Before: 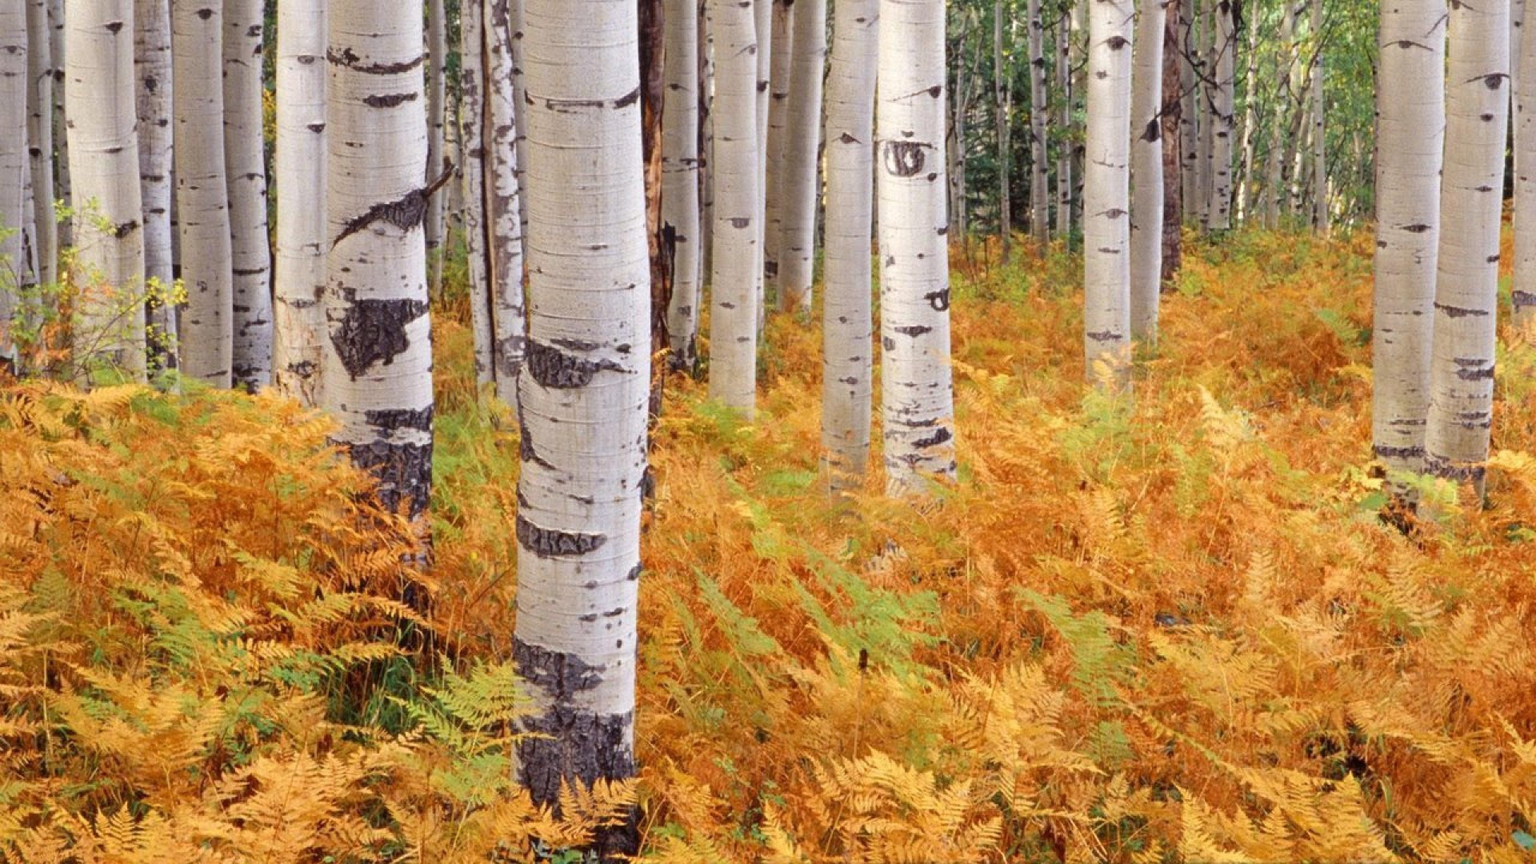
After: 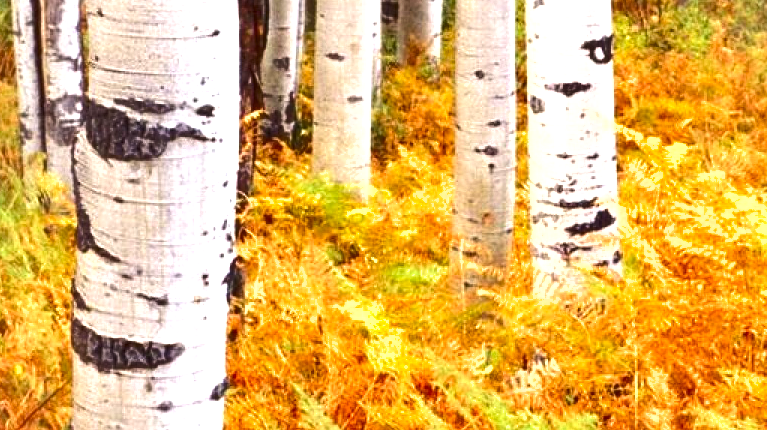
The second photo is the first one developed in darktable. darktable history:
shadows and highlights: shadows 52.61, soften with gaussian
exposure: black level correction 0, exposure 0.692 EV, compensate highlight preservation false
tone equalizer: -8 EV -0.435 EV, -7 EV -0.37 EV, -6 EV -0.321 EV, -5 EV -0.204 EV, -3 EV 0.24 EV, -2 EV 0.343 EV, -1 EV 0.388 EV, +0 EV 0.389 EV
crop: left 29.912%, top 30.114%, right 30.116%, bottom 30.005%
